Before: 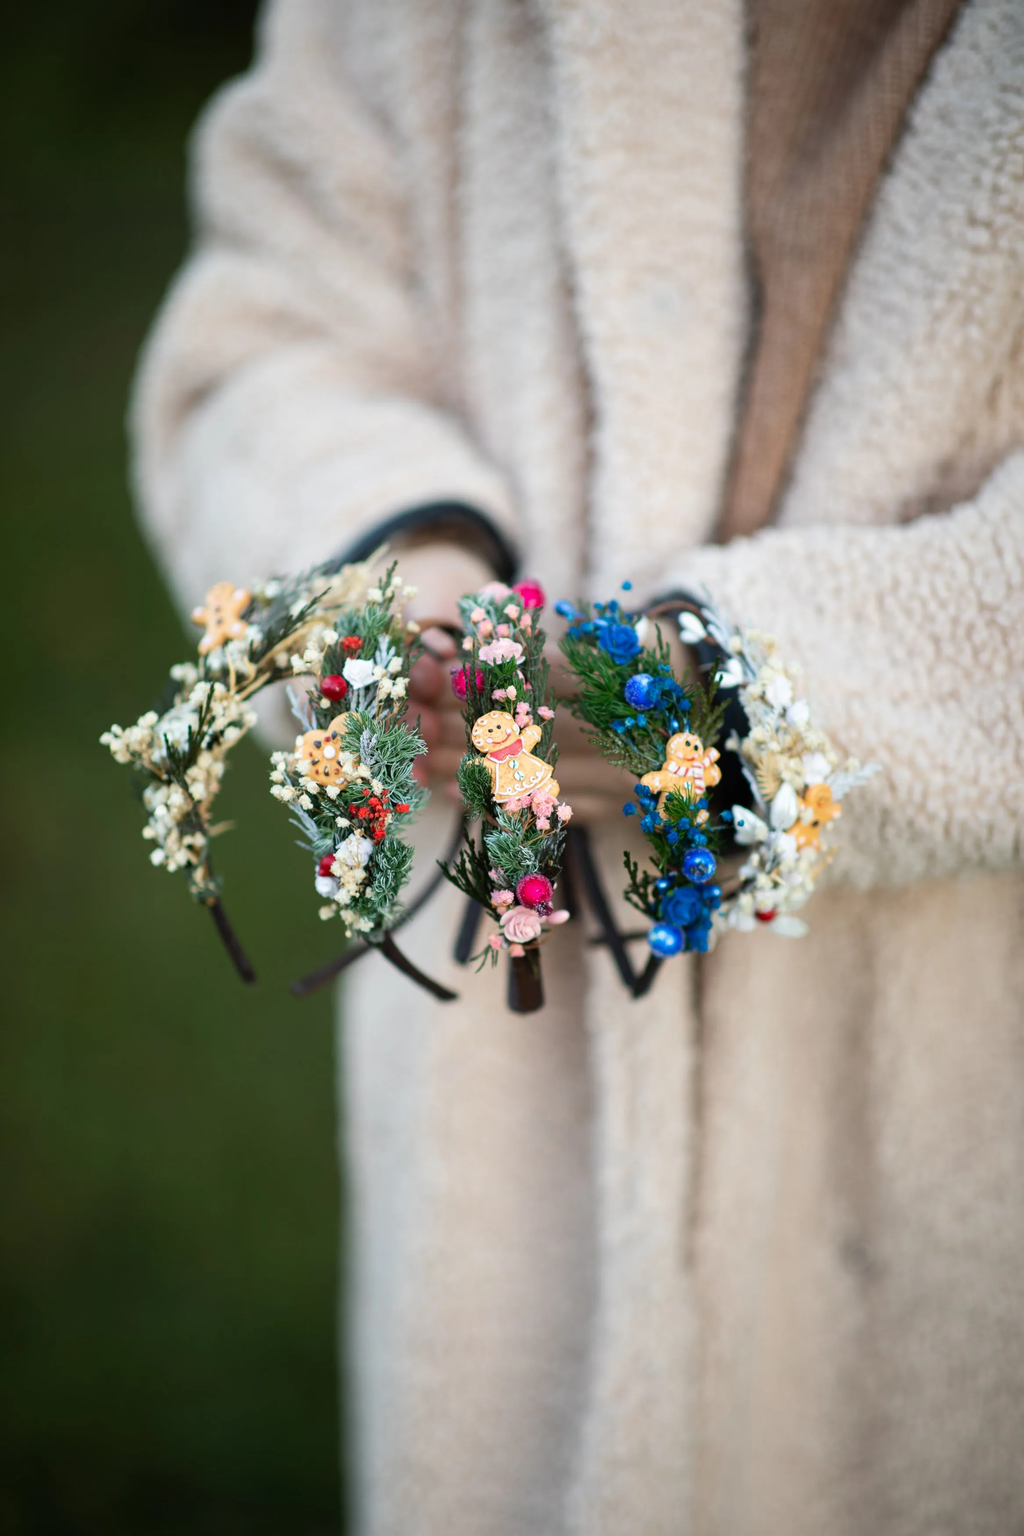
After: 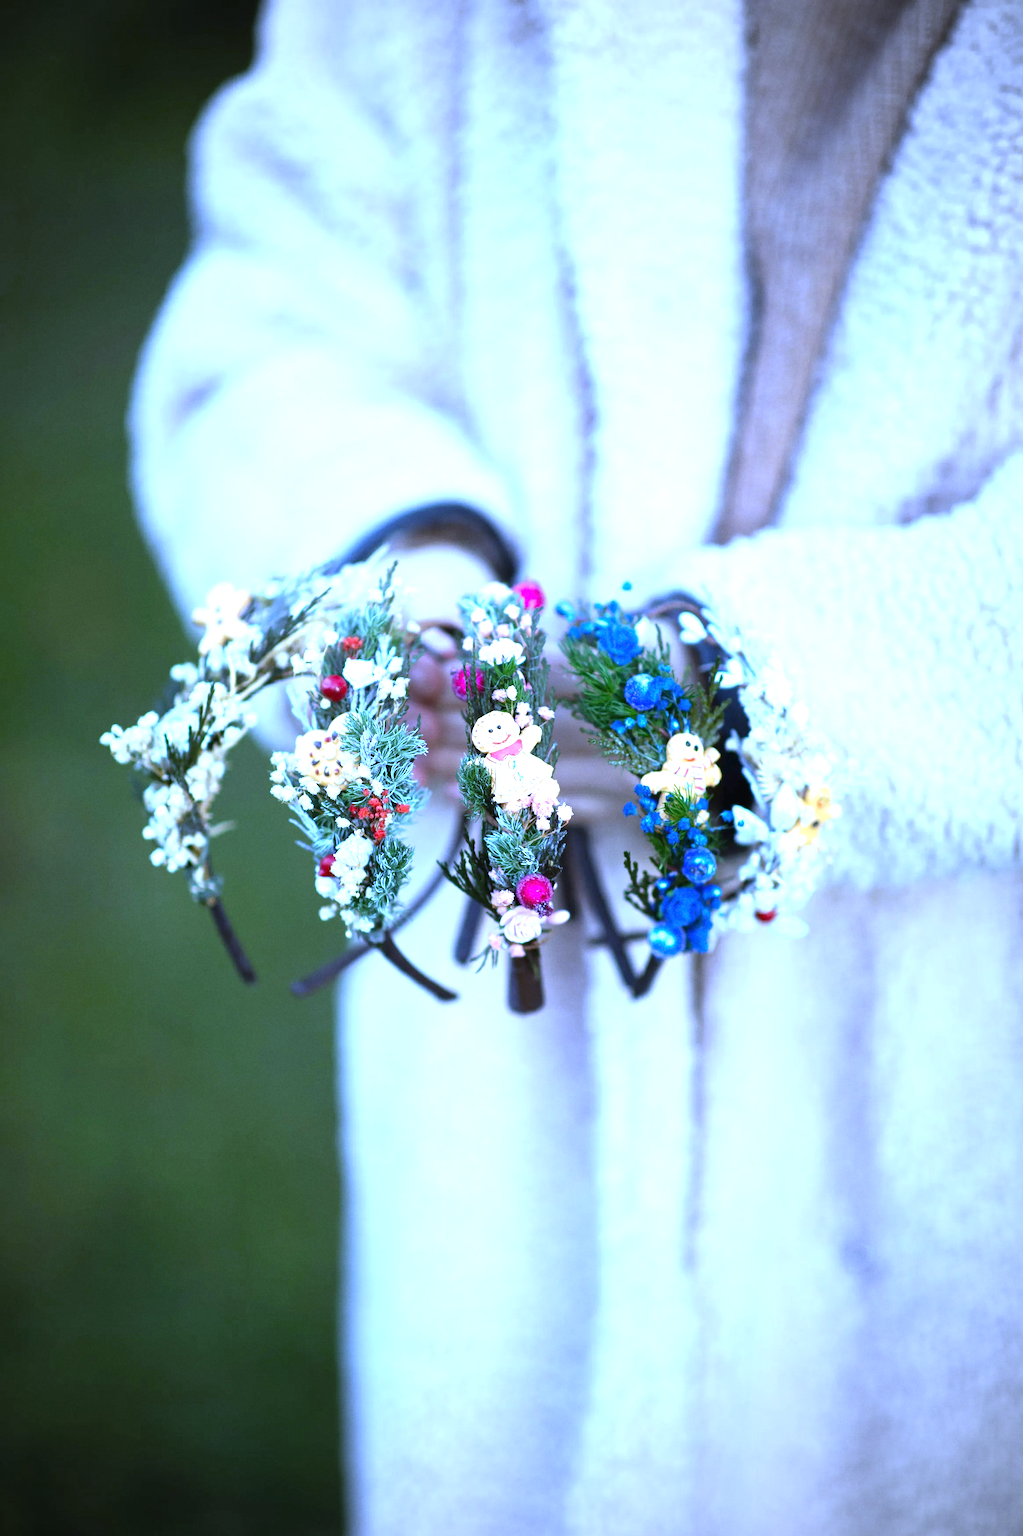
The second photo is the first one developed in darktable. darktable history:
white balance: red 0.766, blue 1.537
exposure: black level correction 0, exposure 1.1 EV, compensate exposure bias true, compensate highlight preservation false
grain: coarseness 14.57 ISO, strength 8.8%
vignetting: fall-off radius 60.92%
